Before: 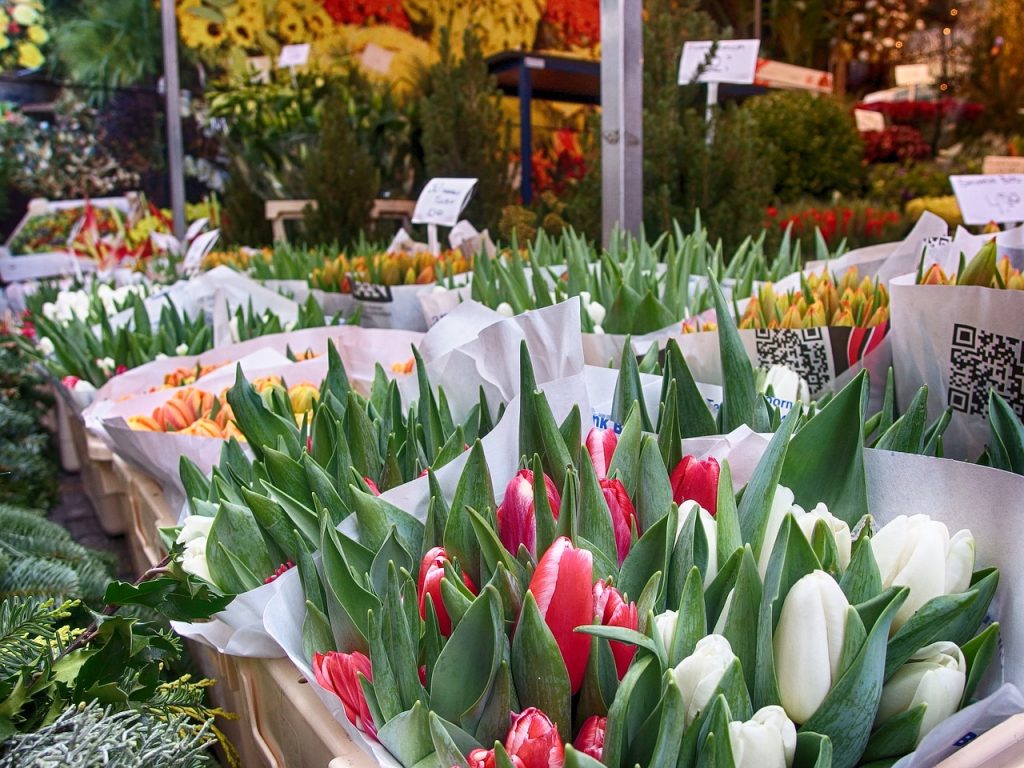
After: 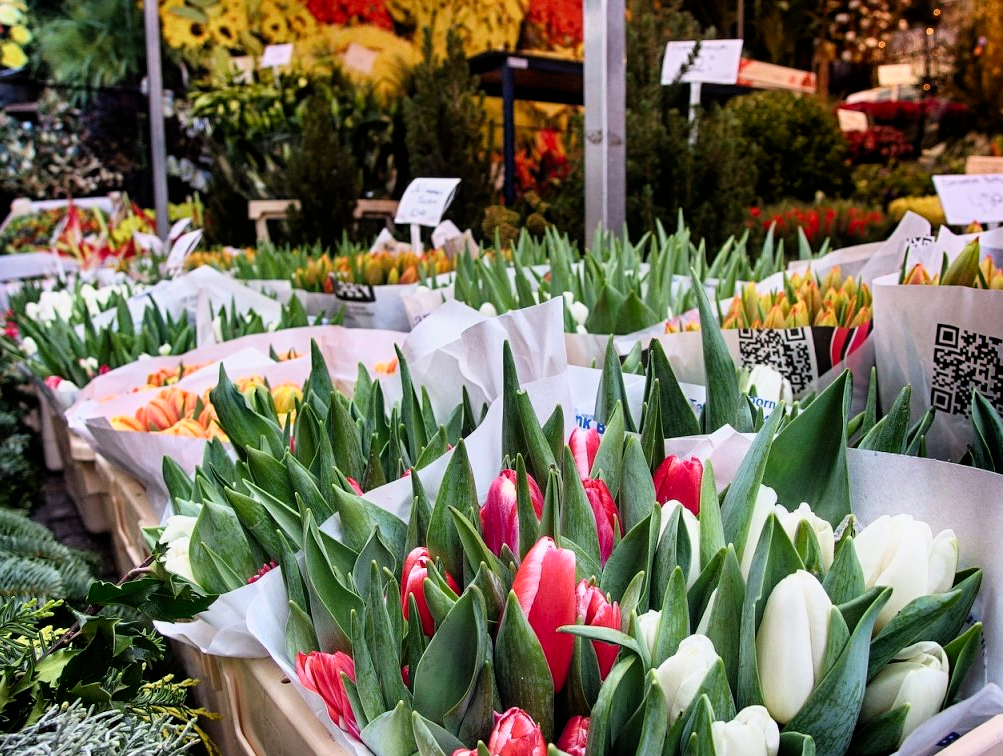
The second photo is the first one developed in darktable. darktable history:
crop: left 1.707%, right 0.289%, bottom 1.53%
filmic rgb: black relative exposure -4.92 EV, white relative exposure 2.84 EV, threshold 3.02 EV, hardness 3.7, color science v6 (2022), iterations of high-quality reconstruction 0, enable highlight reconstruction true
contrast brightness saturation: contrast 0.096, brightness 0.032, saturation 0.093
